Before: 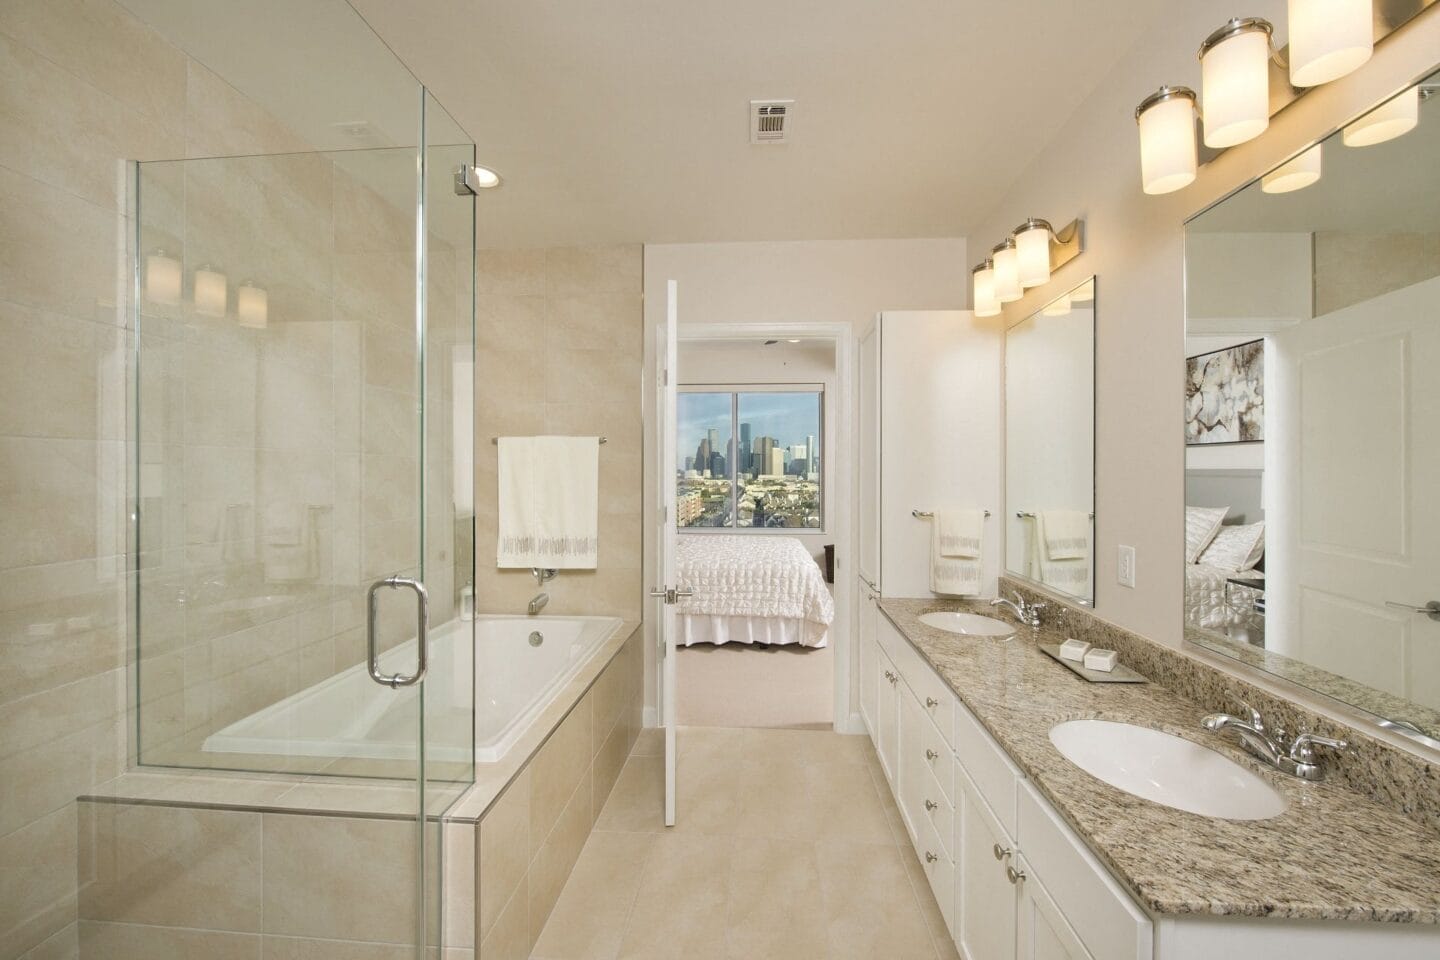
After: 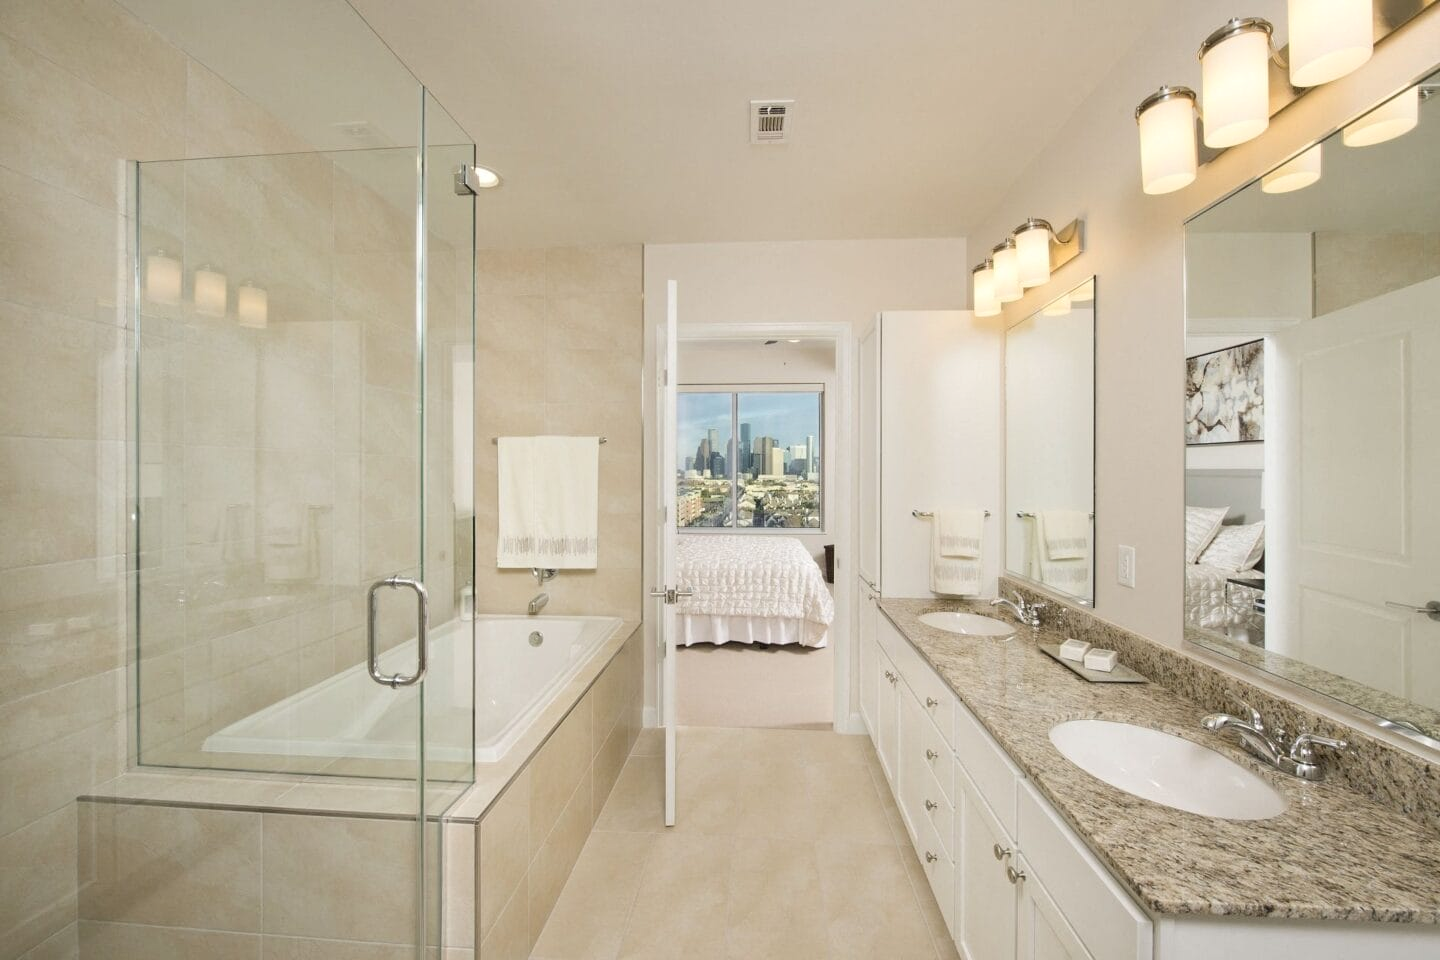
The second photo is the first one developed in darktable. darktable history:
shadows and highlights: shadows -1.25, highlights 38.56
